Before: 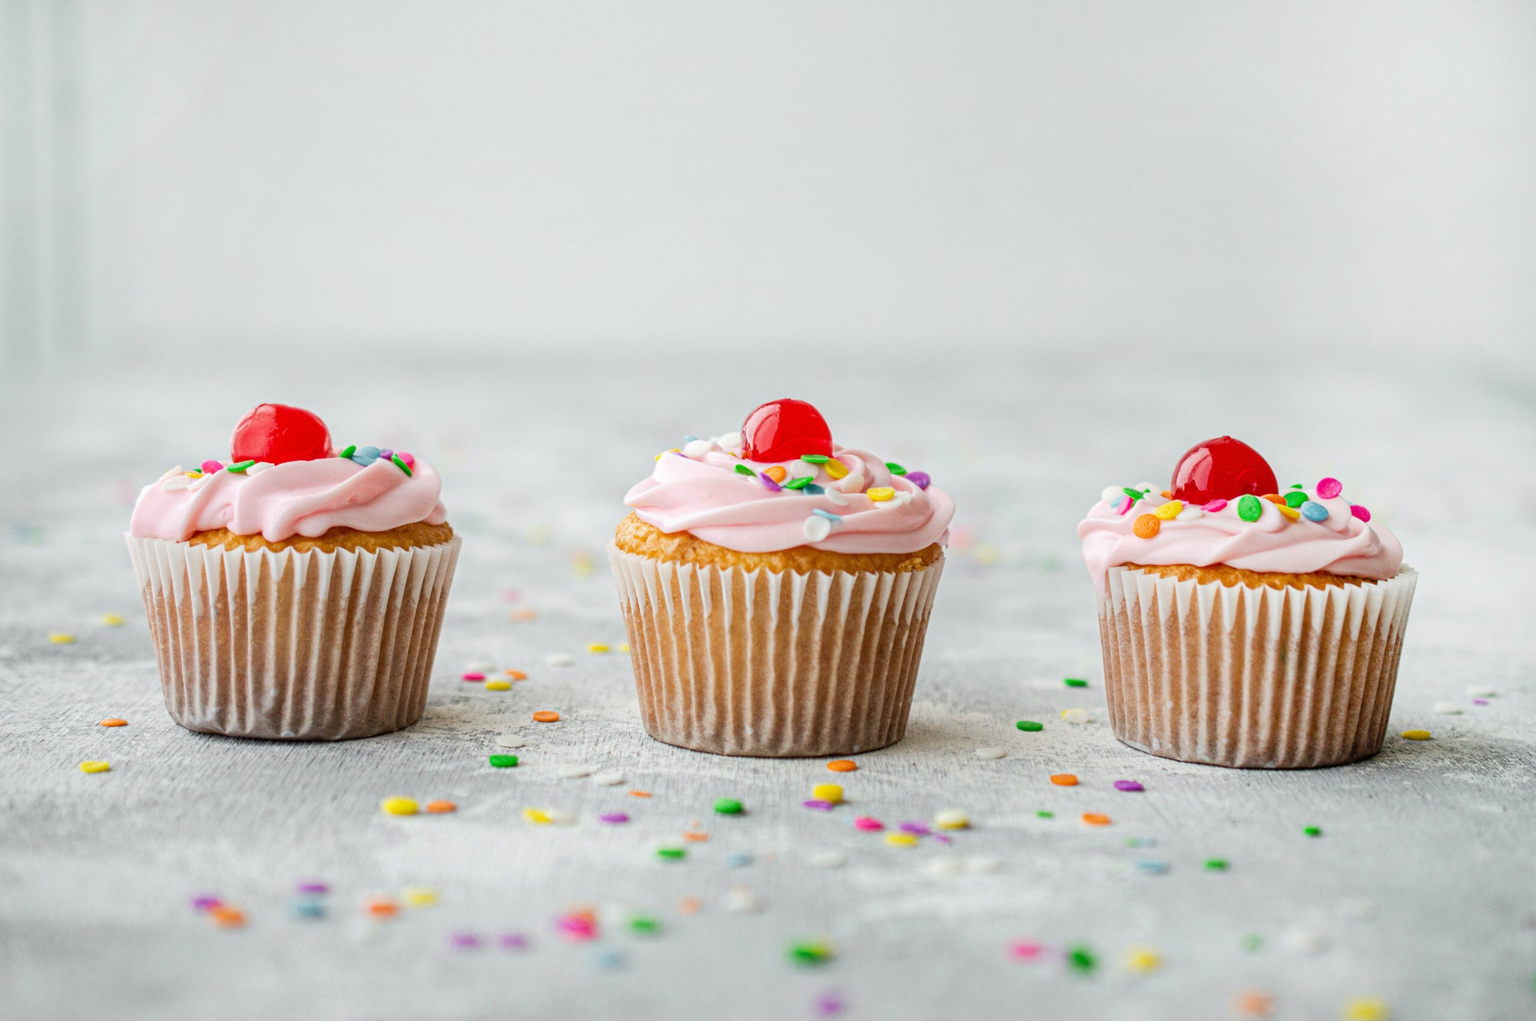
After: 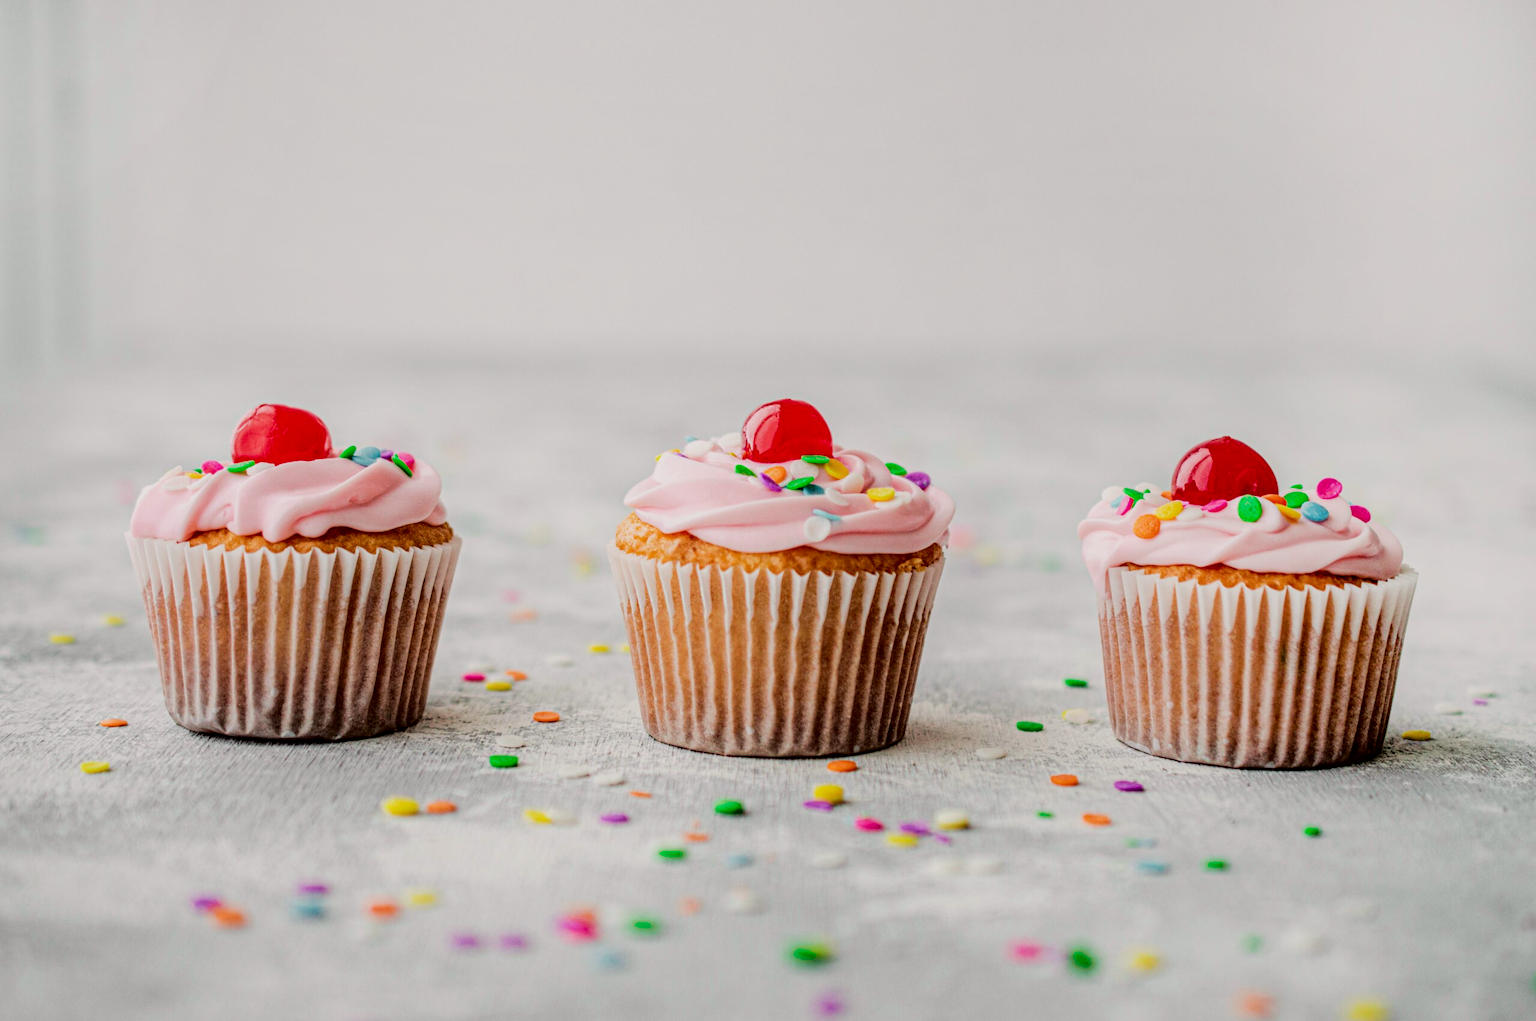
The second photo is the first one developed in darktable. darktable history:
tone curve: curves: ch0 [(0, 0.013) (0.175, 0.11) (0.337, 0.304) (0.498, 0.485) (0.78, 0.742) (0.993, 0.954)]; ch1 [(0, 0) (0.294, 0.184) (0.359, 0.34) (0.362, 0.35) (0.43, 0.41) (0.469, 0.463) (0.495, 0.502) (0.54, 0.563) (0.612, 0.641) (1, 1)]; ch2 [(0, 0) (0.44, 0.437) (0.495, 0.502) (0.524, 0.534) (0.557, 0.56) (0.634, 0.654) (0.728, 0.722) (1, 1)], color space Lab, independent channels, preserve colors none
filmic rgb: black relative exposure -5 EV, white relative exposure 3.5 EV, hardness 3.19, contrast 1.2, highlights saturation mix -50%
local contrast: on, module defaults
